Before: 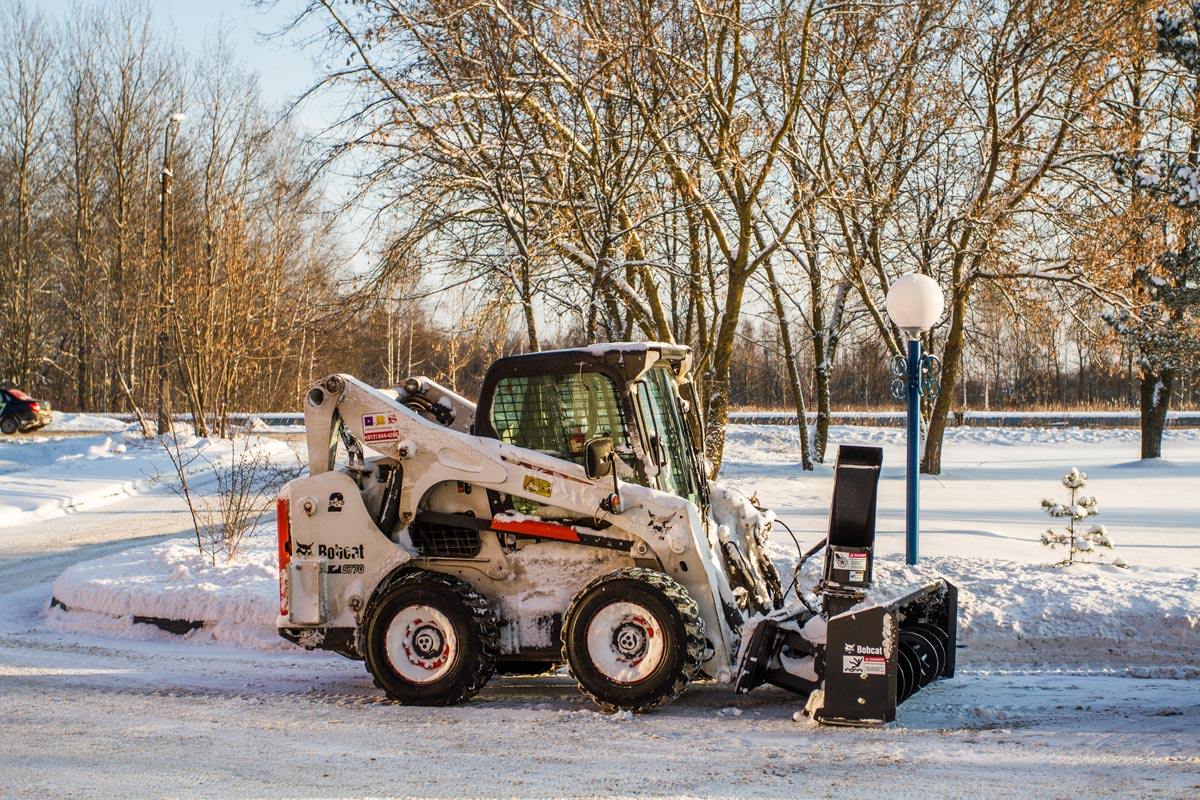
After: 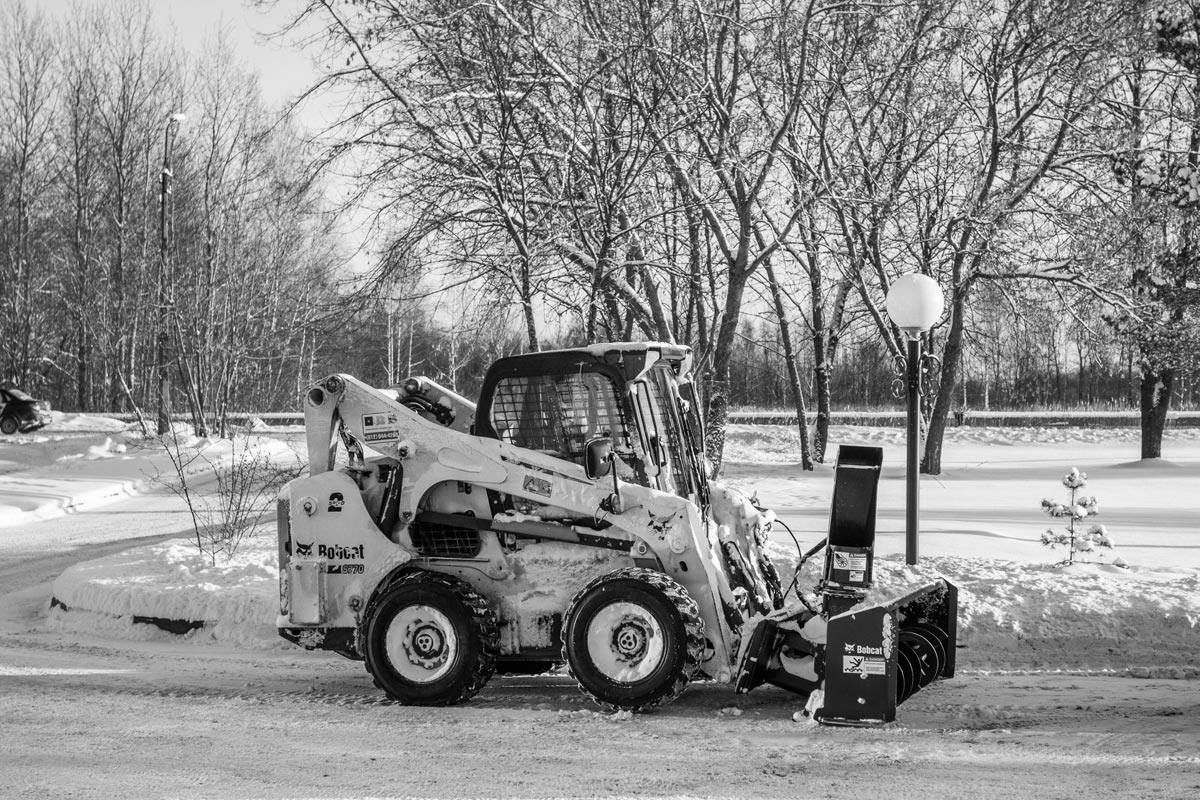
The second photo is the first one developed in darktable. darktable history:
monochrome: on, module defaults
velvia: on, module defaults
